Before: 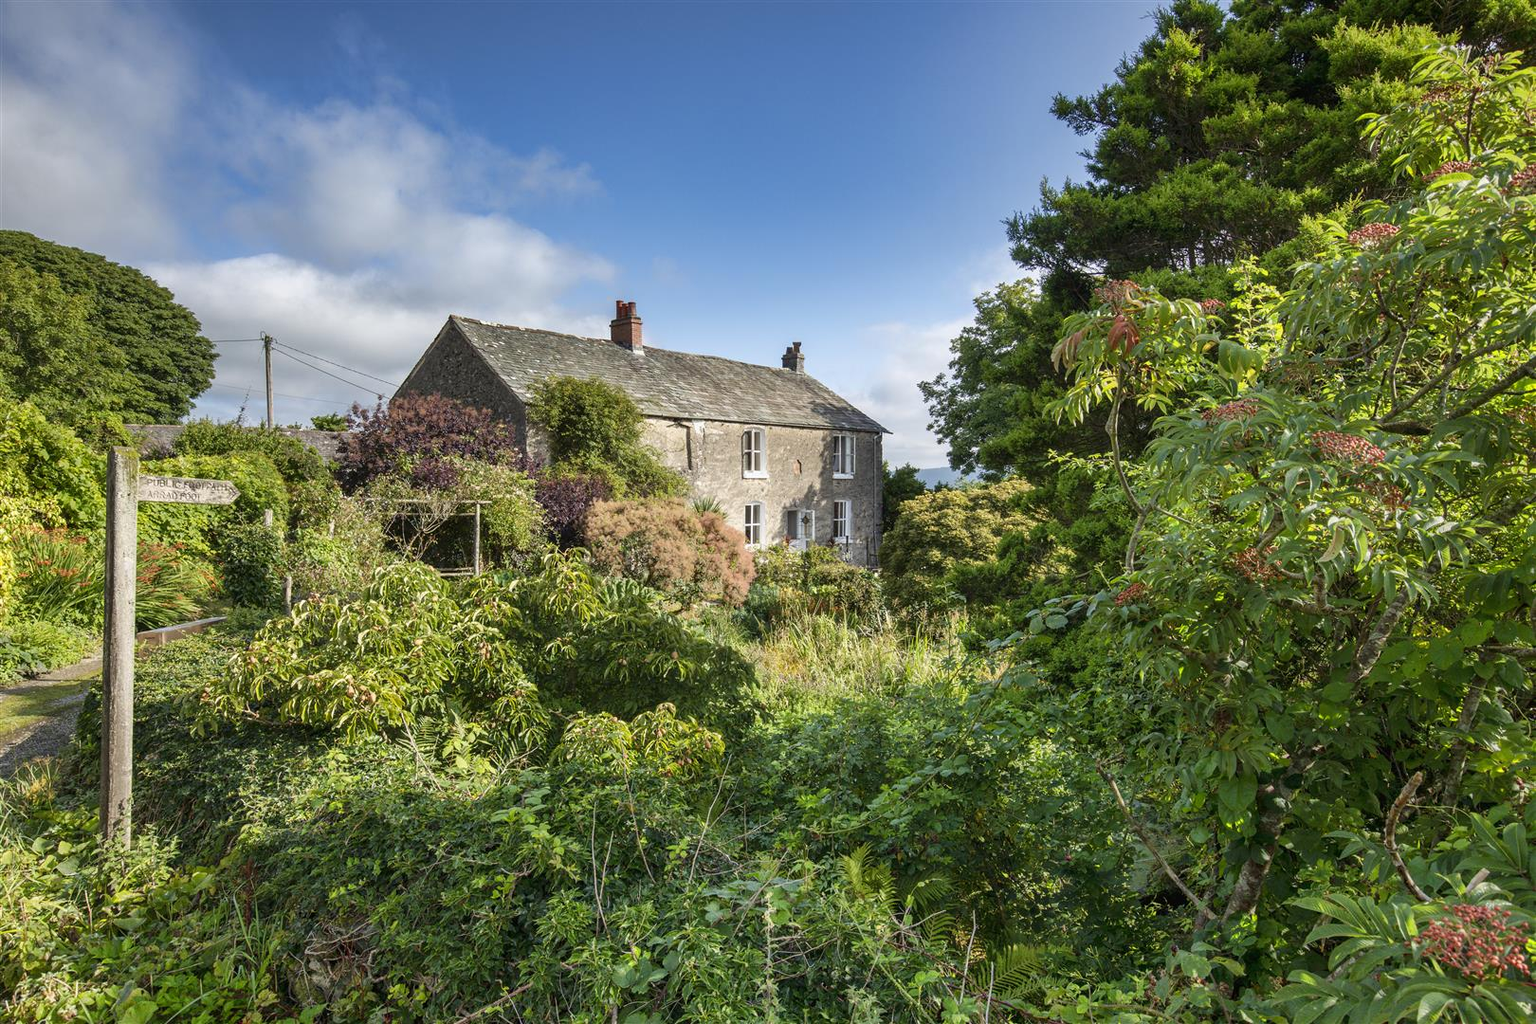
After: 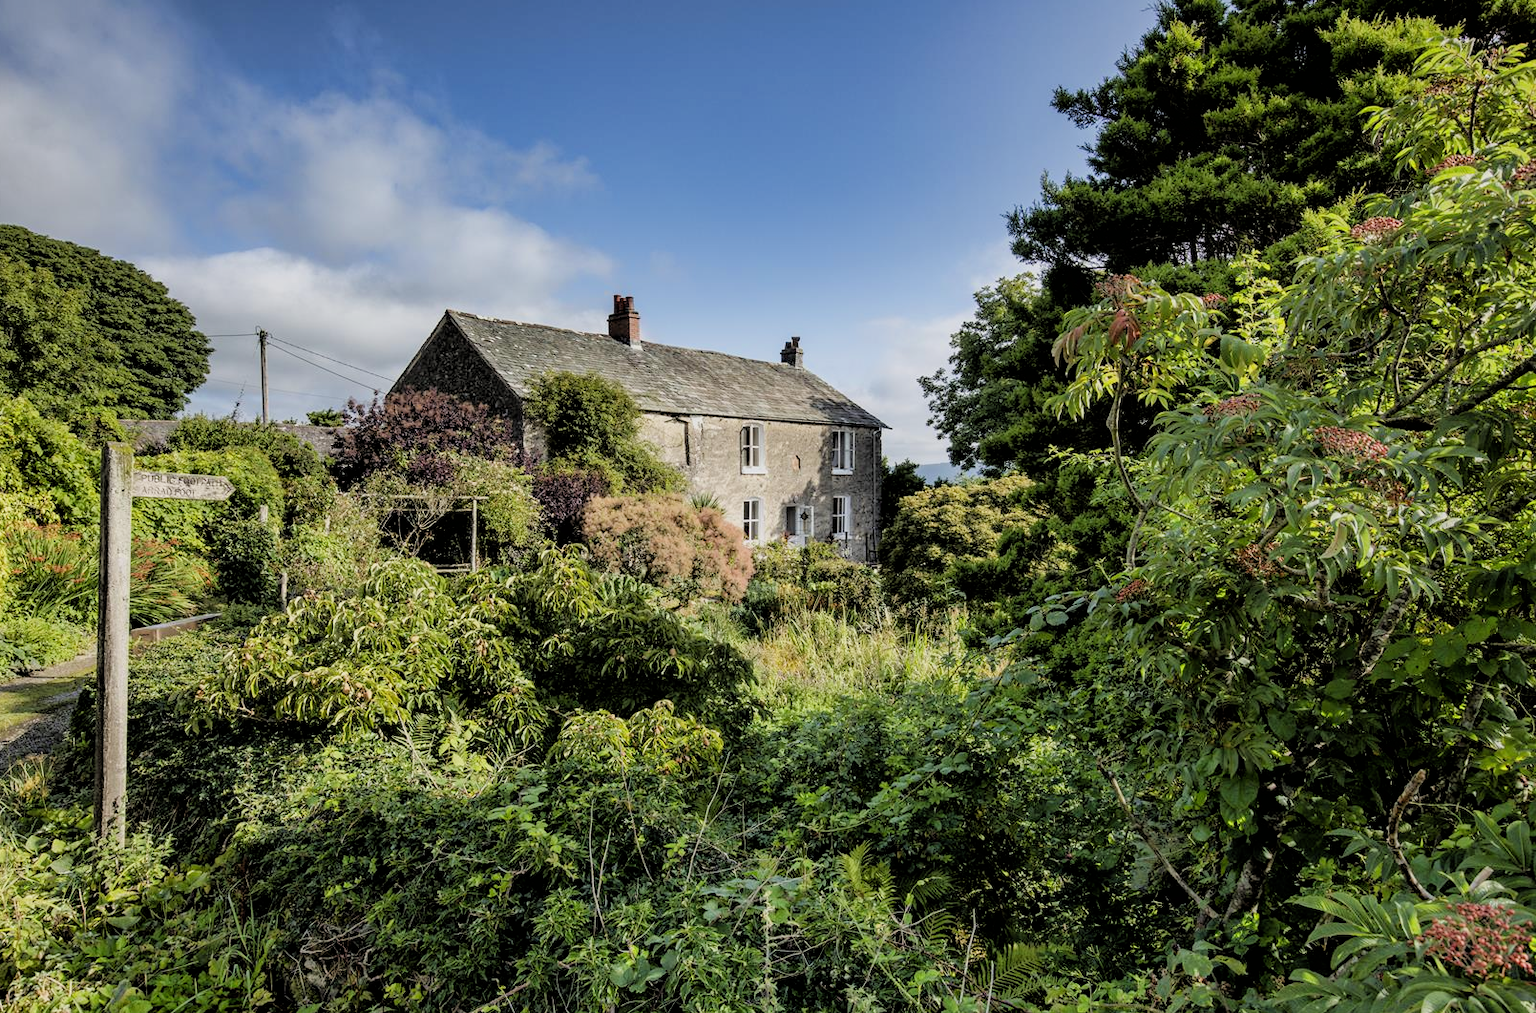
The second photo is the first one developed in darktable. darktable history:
filmic rgb: black relative exposure -3.36 EV, white relative exposure 3.46 EV, threshold 5.95 EV, hardness 2.37, contrast 1.104, enable highlight reconstruction true
crop: left 0.483%, top 0.761%, right 0.179%, bottom 0.885%
